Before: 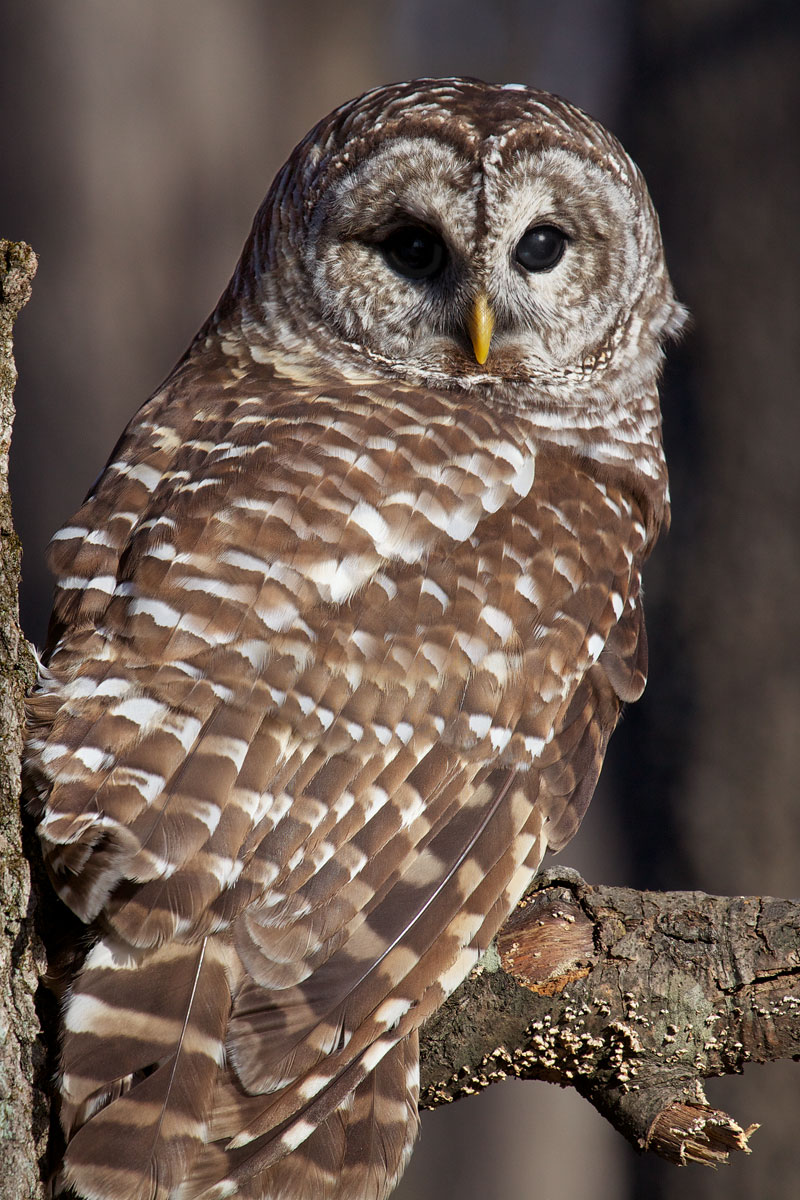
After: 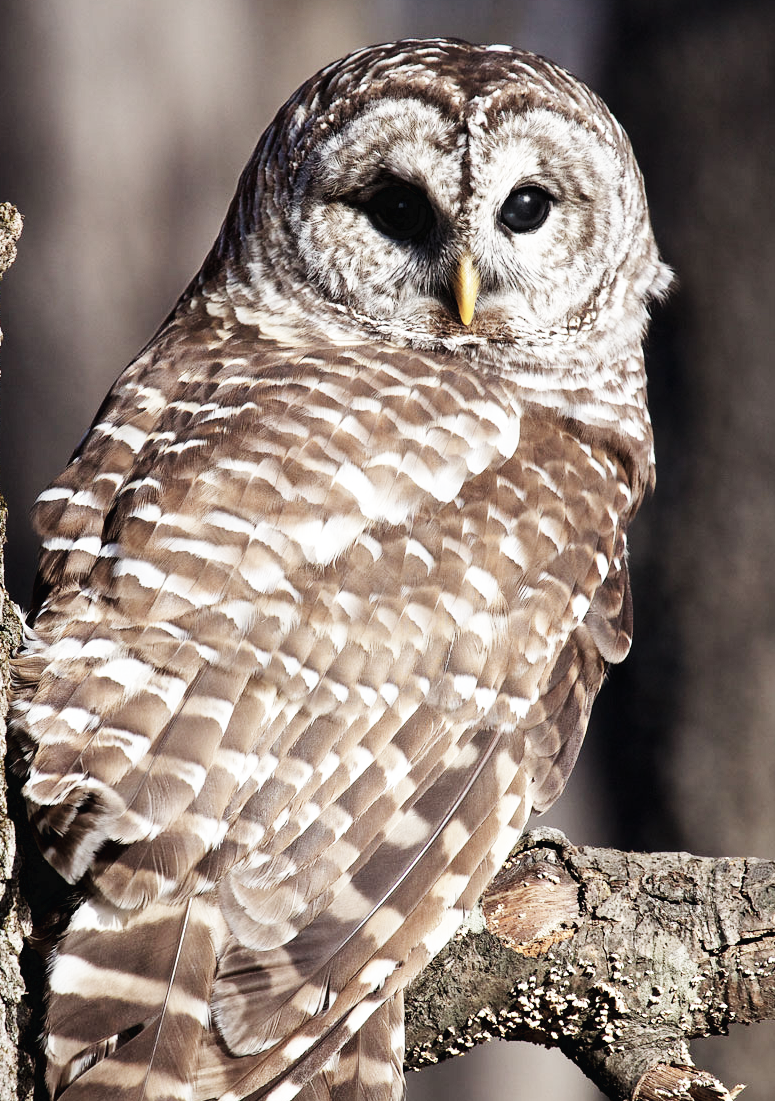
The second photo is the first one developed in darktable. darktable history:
color correction: saturation 0.57
base curve: curves: ch0 [(0, 0.003) (0.001, 0.002) (0.006, 0.004) (0.02, 0.022) (0.048, 0.086) (0.094, 0.234) (0.162, 0.431) (0.258, 0.629) (0.385, 0.8) (0.548, 0.918) (0.751, 0.988) (1, 1)], preserve colors none
crop: left 1.964%, top 3.251%, right 1.122%, bottom 4.933%
